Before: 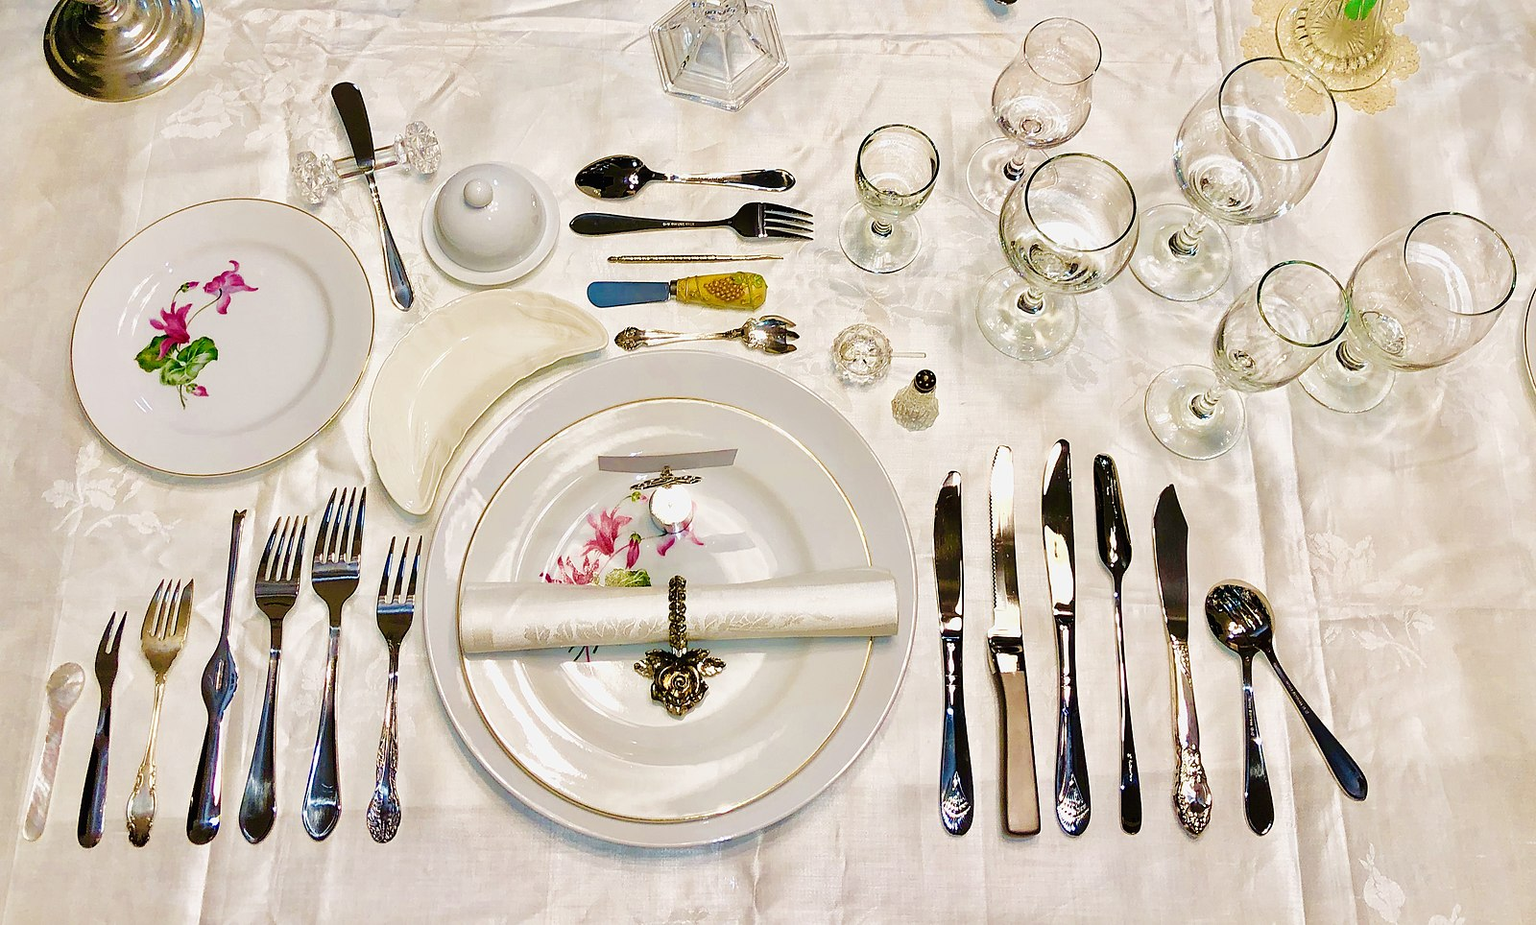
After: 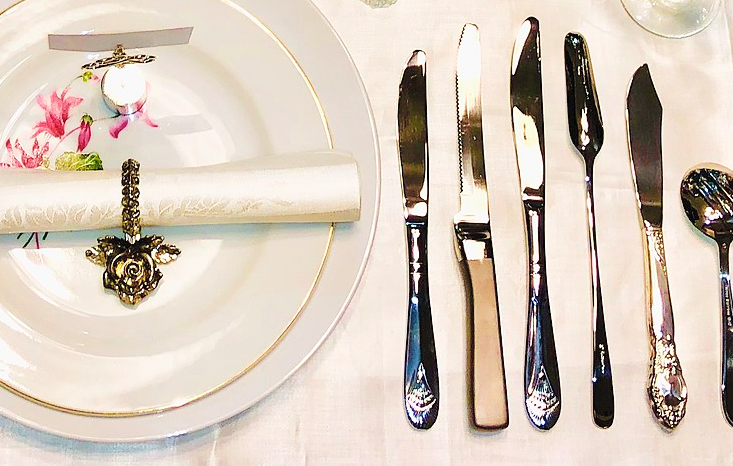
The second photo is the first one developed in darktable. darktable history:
crop: left 35.976%, top 45.819%, right 18.162%, bottom 5.807%
contrast brightness saturation: contrast 0.14, brightness 0.21
